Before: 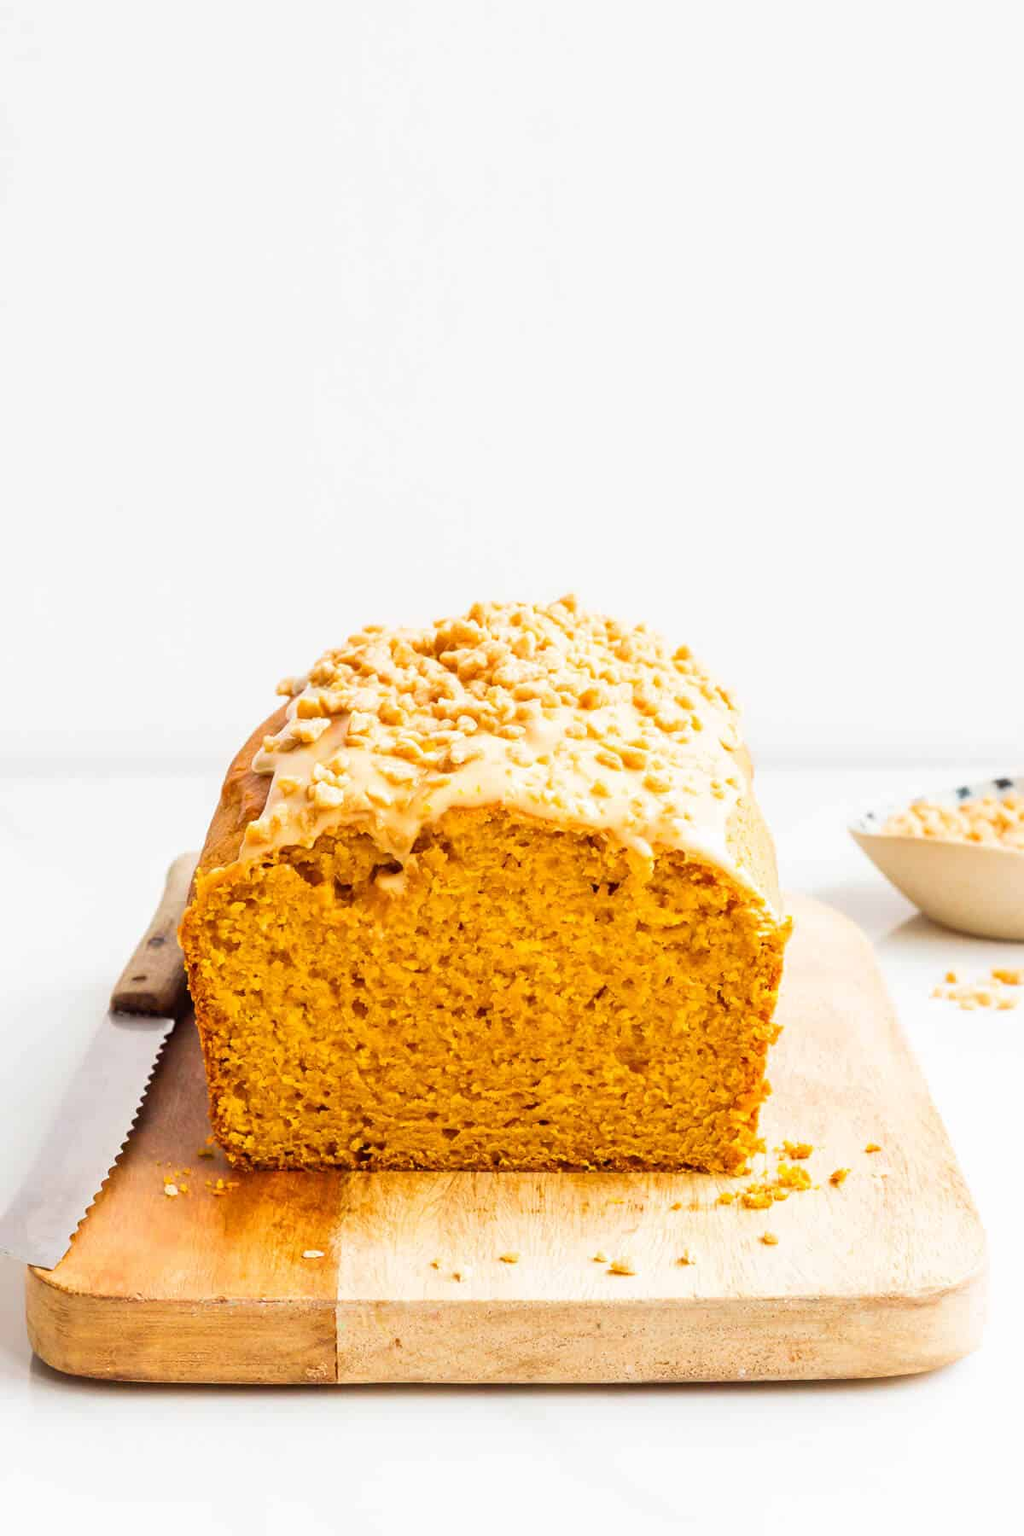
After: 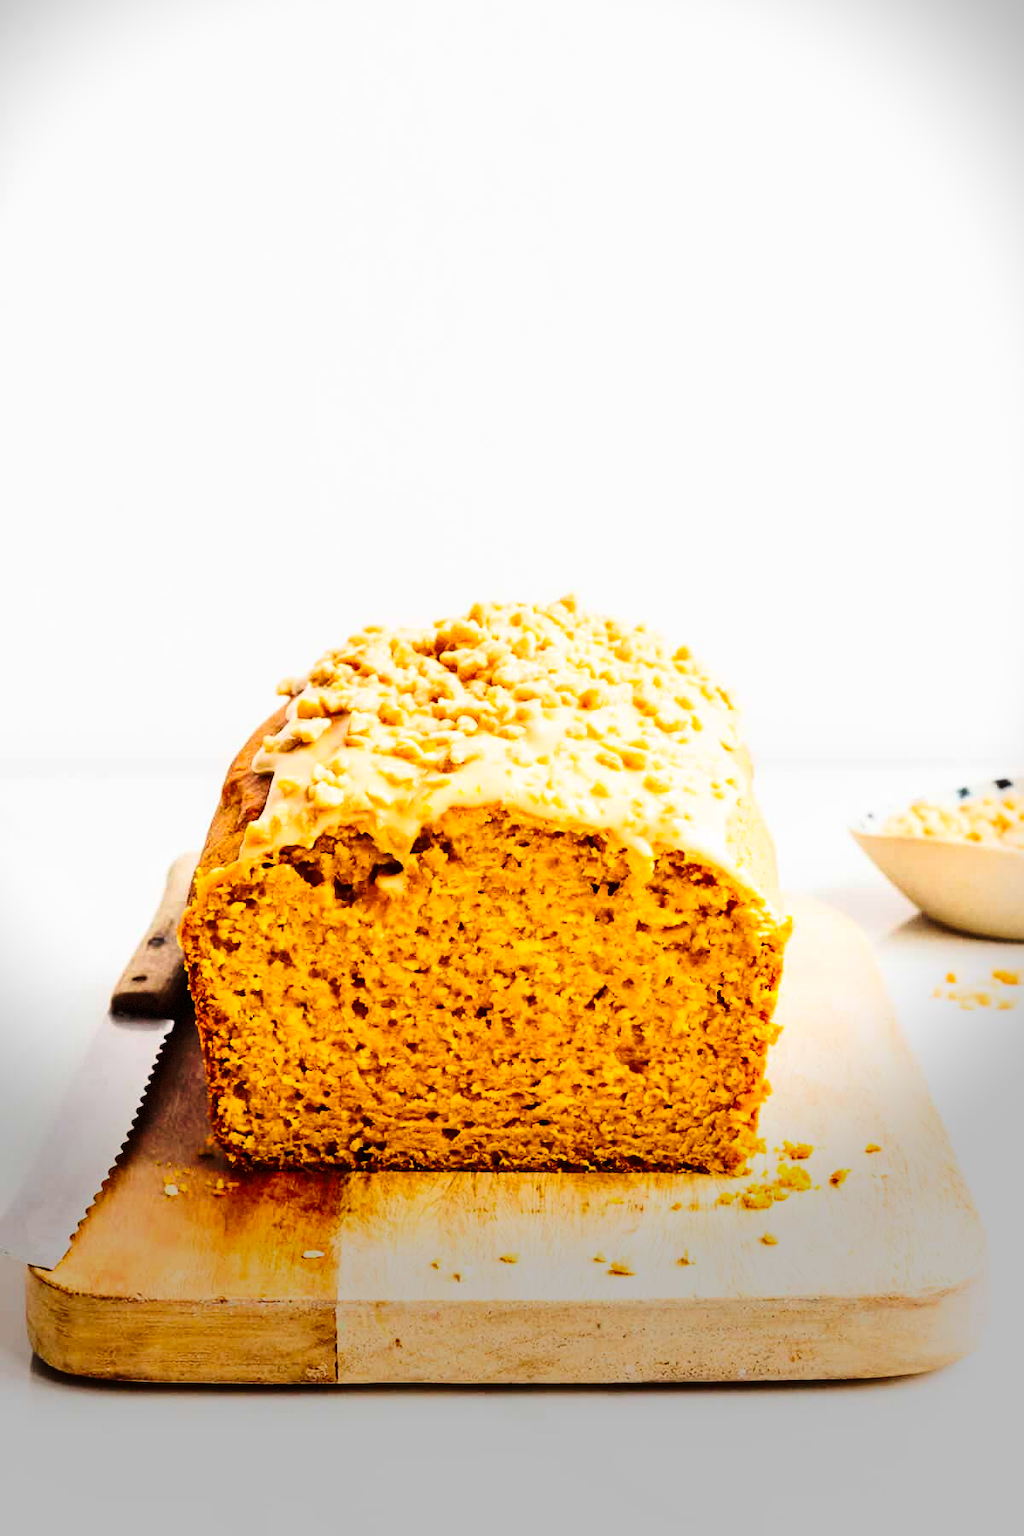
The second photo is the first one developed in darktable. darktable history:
contrast brightness saturation: contrast 0.28
white balance: emerald 1
vignetting: fall-off start 68.33%, fall-off radius 30%, saturation 0.042, center (-0.066, -0.311), width/height ratio 0.992, shape 0.85, dithering 8-bit output
tone curve: curves: ch0 [(0, 0) (0.003, 0.006) (0.011, 0.007) (0.025, 0.01) (0.044, 0.015) (0.069, 0.023) (0.1, 0.031) (0.136, 0.045) (0.177, 0.066) (0.224, 0.098) (0.277, 0.139) (0.335, 0.194) (0.399, 0.254) (0.468, 0.346) (0.543, 0.45) (0.623, 0.56) (0.709, 0.667) (0.801, 0.78) (0.898, 0.891) (1, 1)], preserve colors none
